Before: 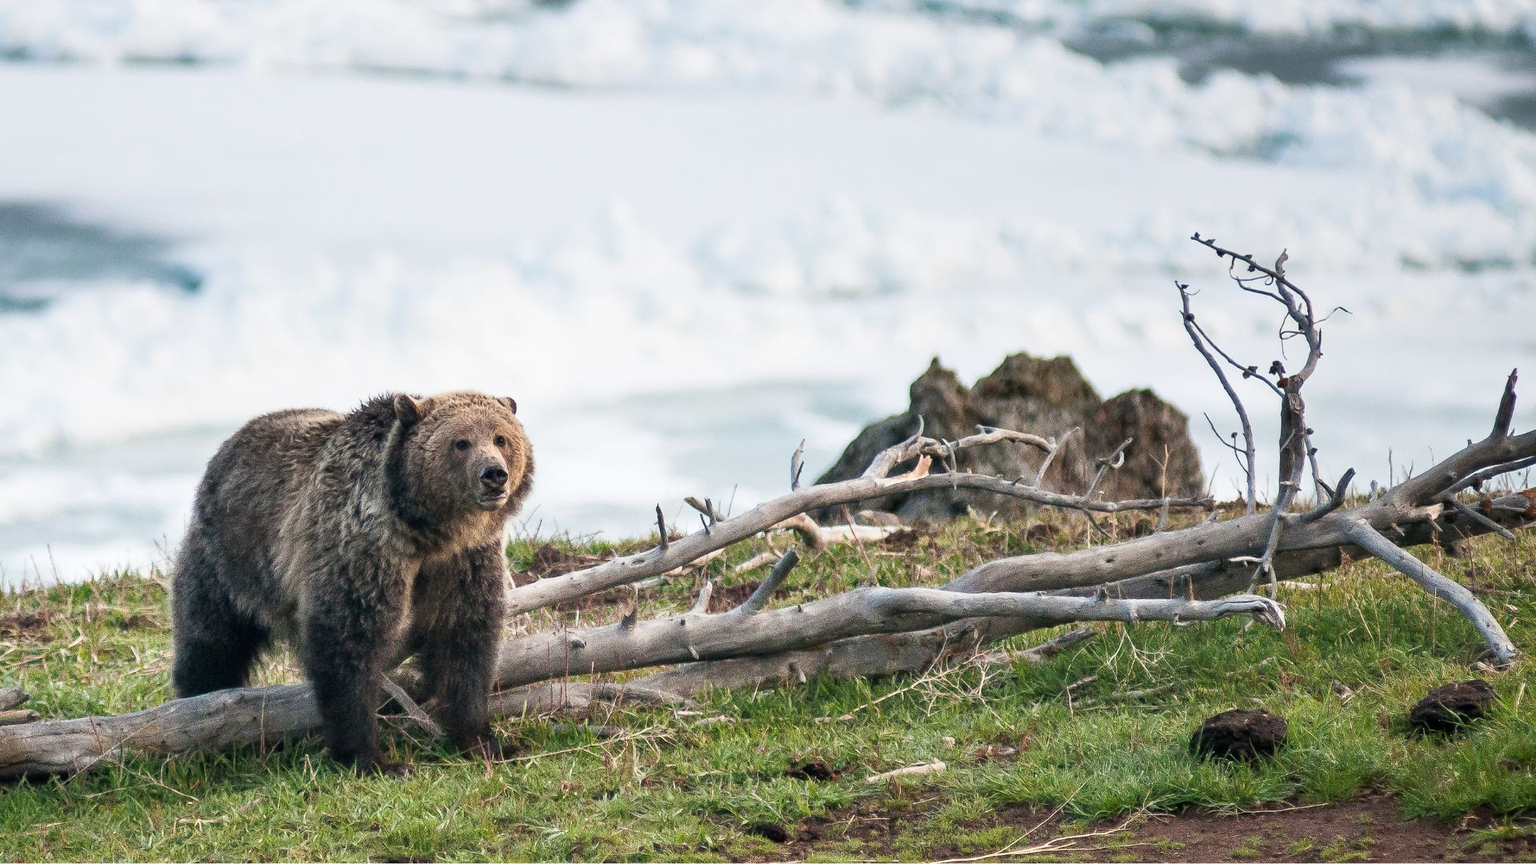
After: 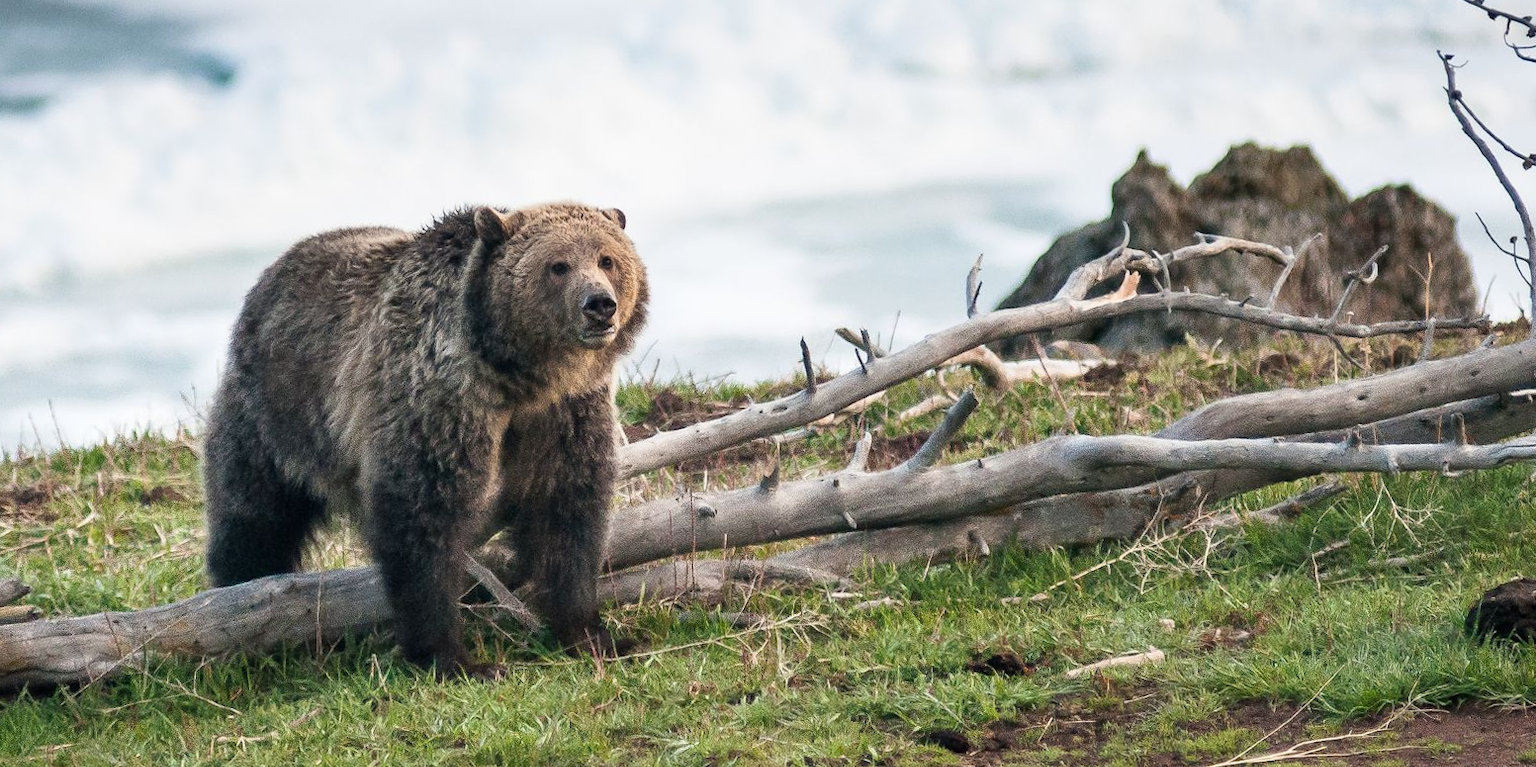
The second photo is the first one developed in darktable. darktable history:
crop: top 26.531%, right 17.959%
rotate and perspective: rotation -1°, crop left 0.011, crop right 0.989, crop top 0.025, crop bottom 0.975
